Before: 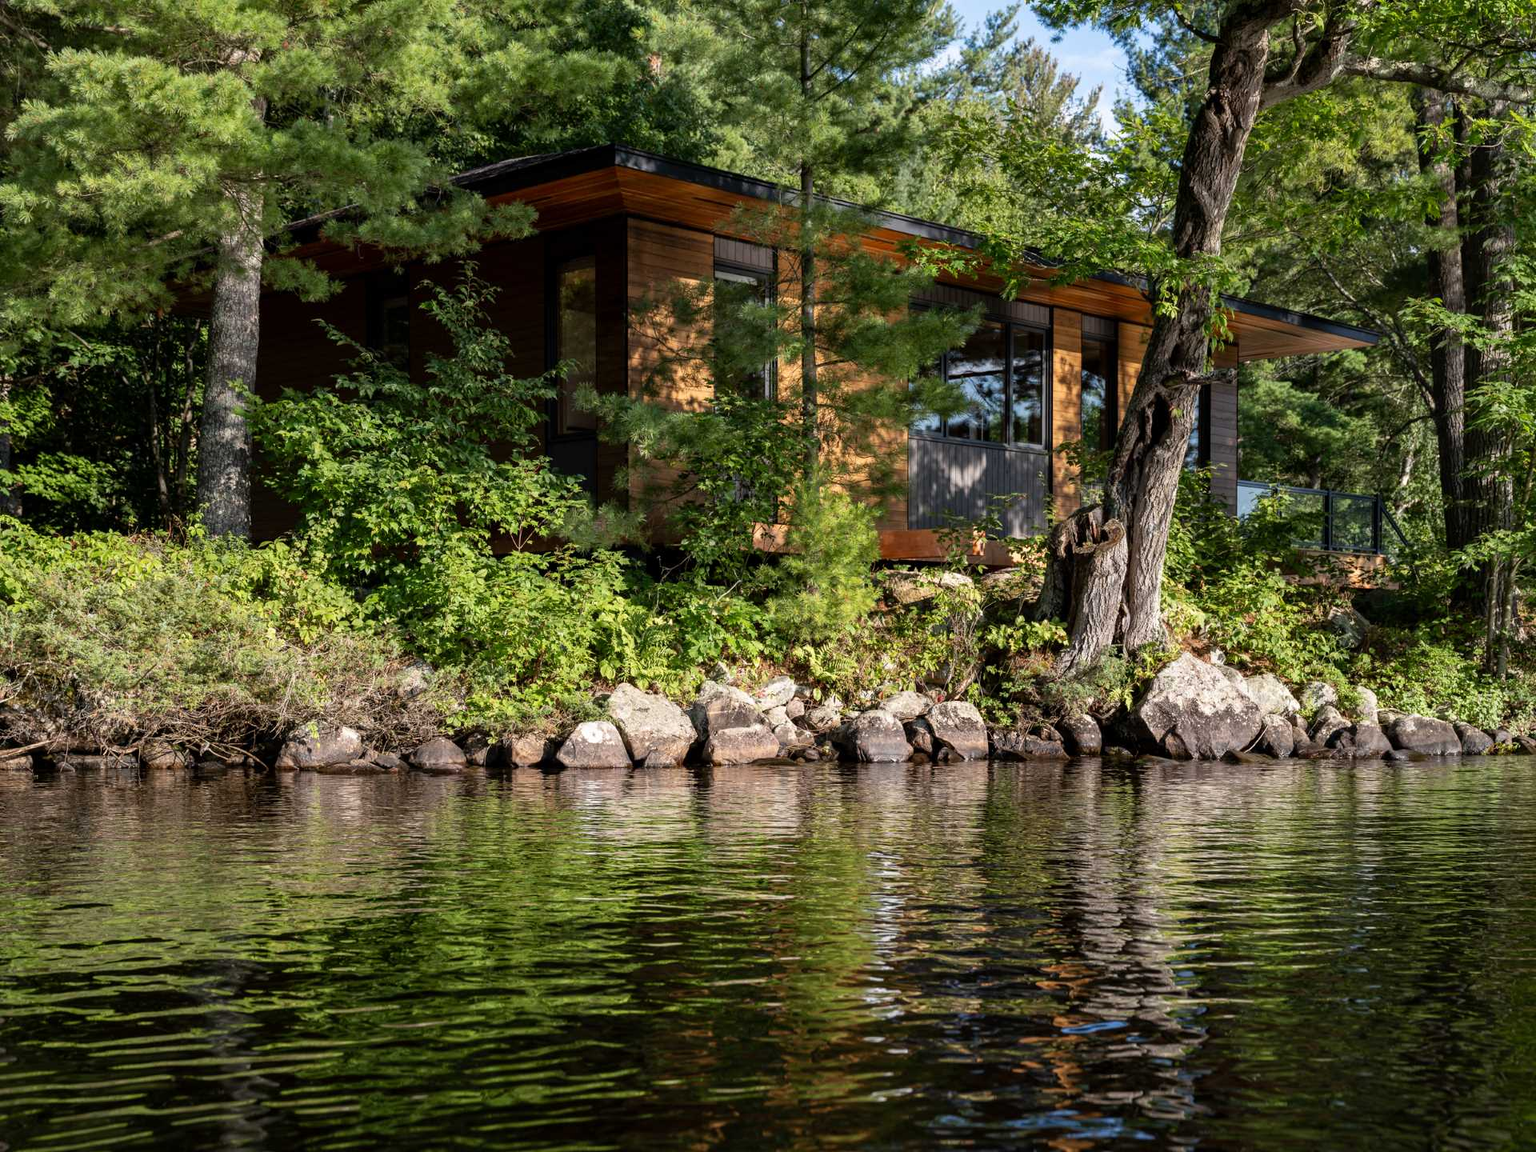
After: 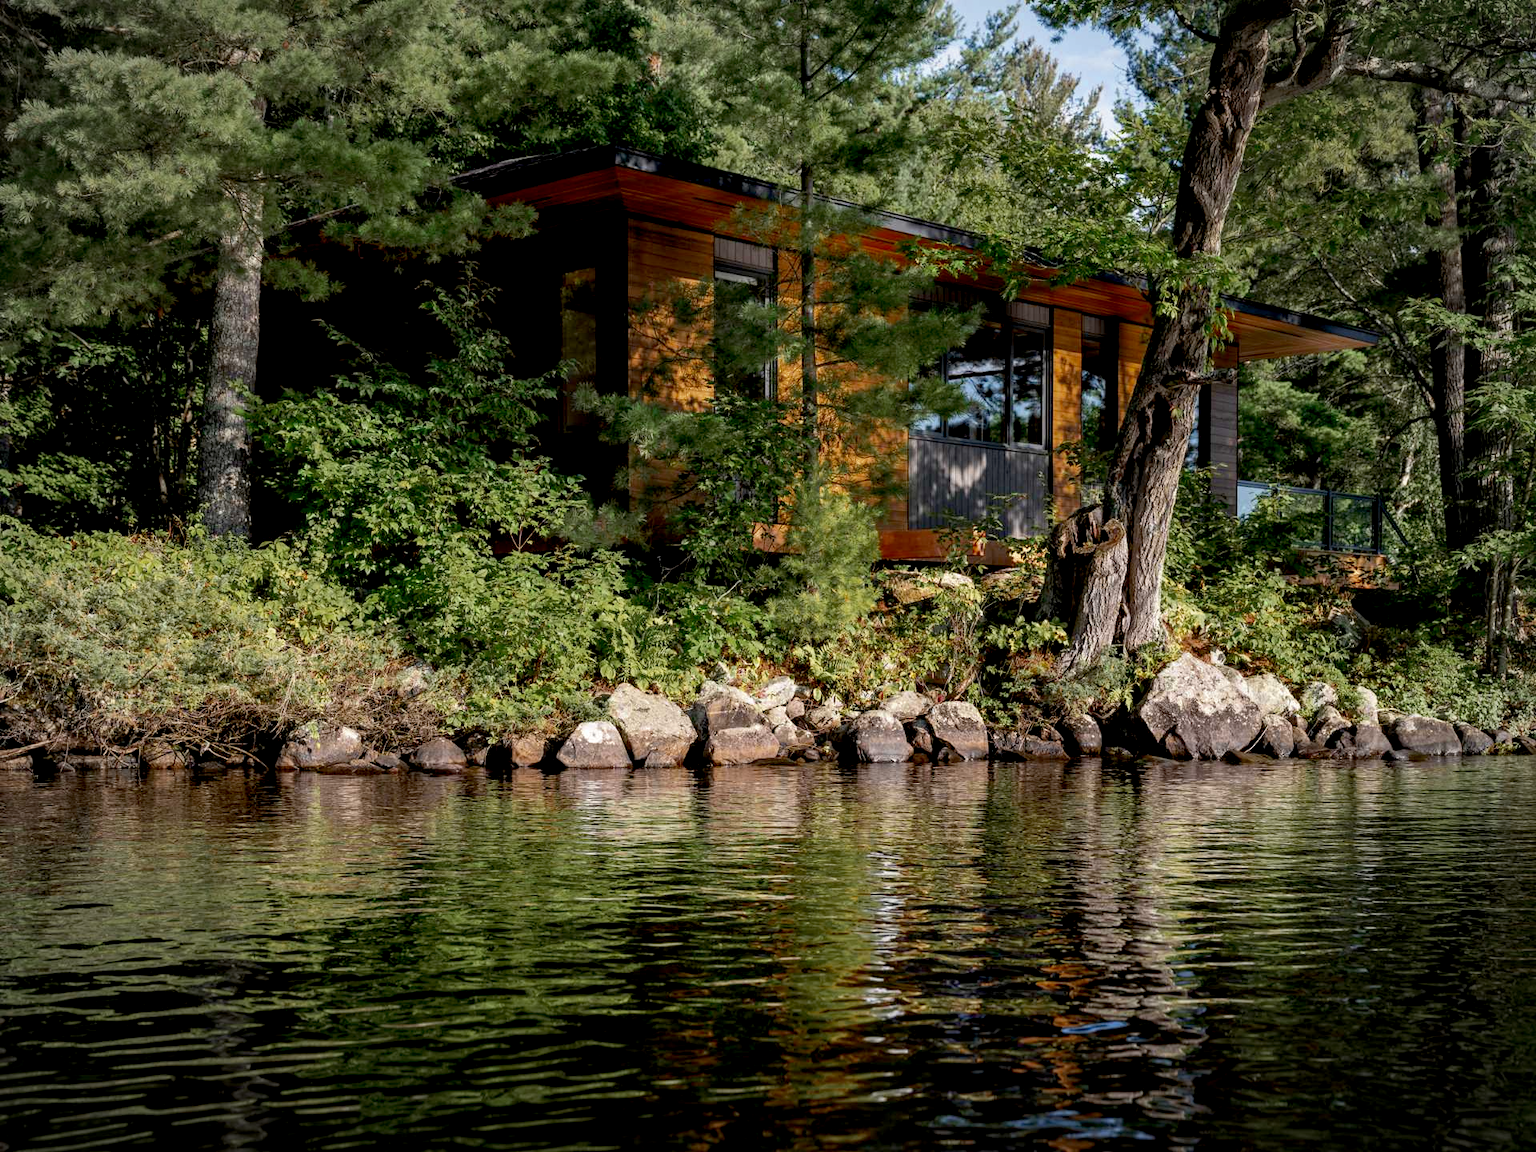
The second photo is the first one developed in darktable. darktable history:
exposure: black level correction 0.01, exposure 0.014 EV, compensate highlight preservation false
color zones: curves: ch0 [(0.11, 0.396) (0.195, 0.36) (0.25, 0.5) (0.303, 0.412) (0.357, 0.544) (0.75, 0.5) (0.967, 0.328)]; ch1 [(0, 0.468) (0.112, 0.512) (0.202, 0.6) (0.25, 0.5) (0.307, 0.352) (0.357, 0.544) (0.75, 0.5) (0.963, 0.524)]
vignetting: fall-off radius 70%, automatic ratio true
